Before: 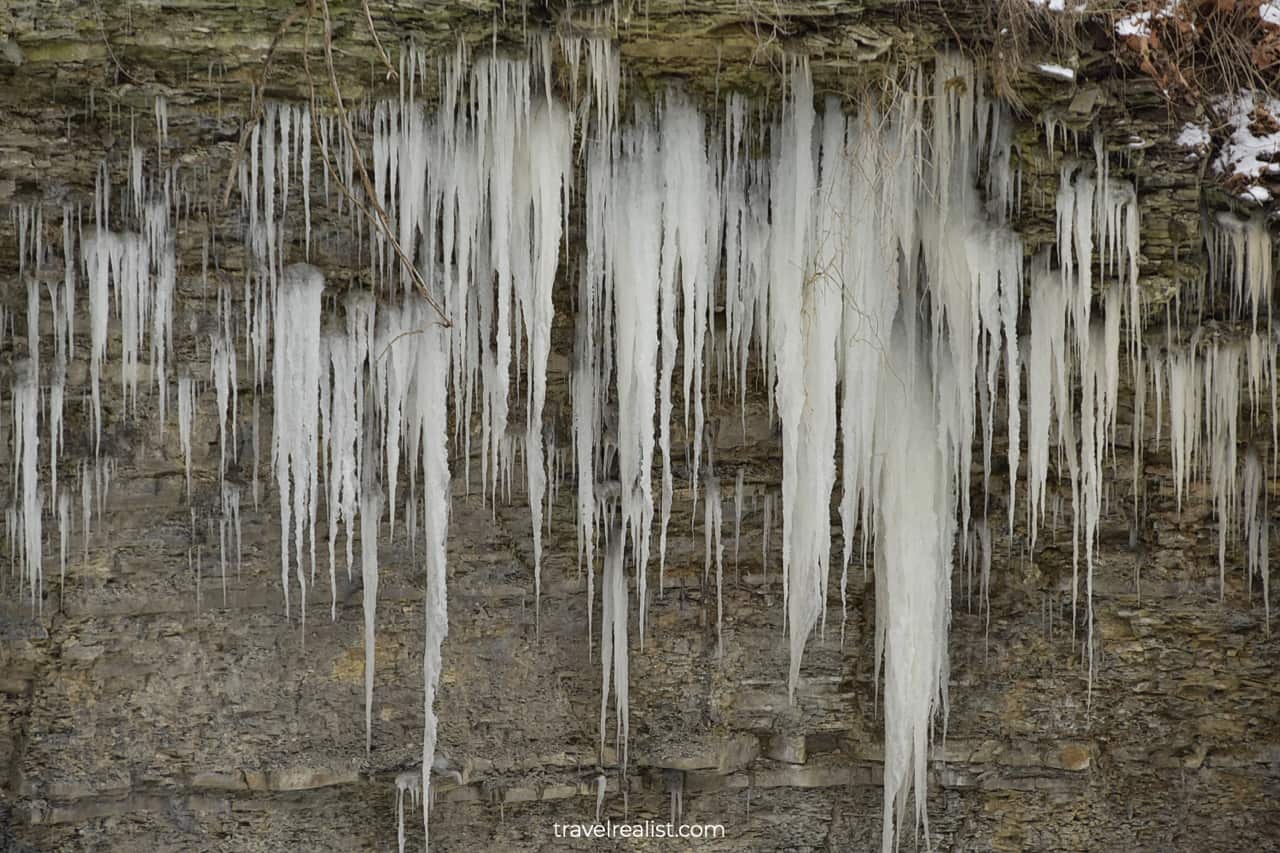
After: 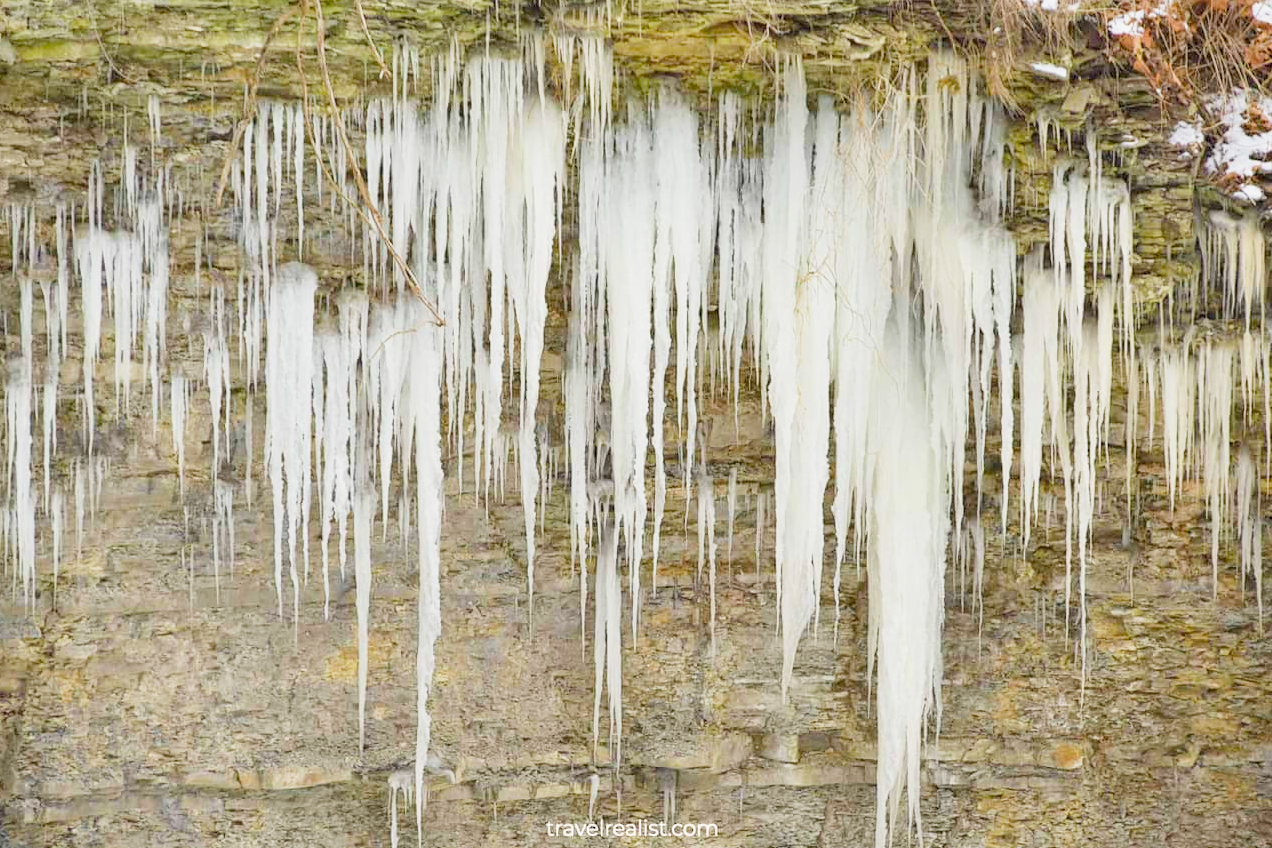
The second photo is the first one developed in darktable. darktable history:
crop and rotate: left 0.614%, top 0.179%, bottom 0.309%
color balance rgb: perceptual saturation grading › global saturation 30%, global vibrance 20%
filmic rgb: middle gray luminance 4.29%, black relative exposure -13 EV, white relative exposure 5 EV, threshold 6 EV, target black luminance 0%, hardness 5.19, latitude 59.69%, contrast 0.767, highlights saturation mix 5%, shadows ↔ highlights balance 25.95%, add noise in highlights 0, color science v3 (2019), use custom middle-gray values true, iterations of high-quality reconstruction 0, contrast in highlights soft, enable highlight reconstruction true
